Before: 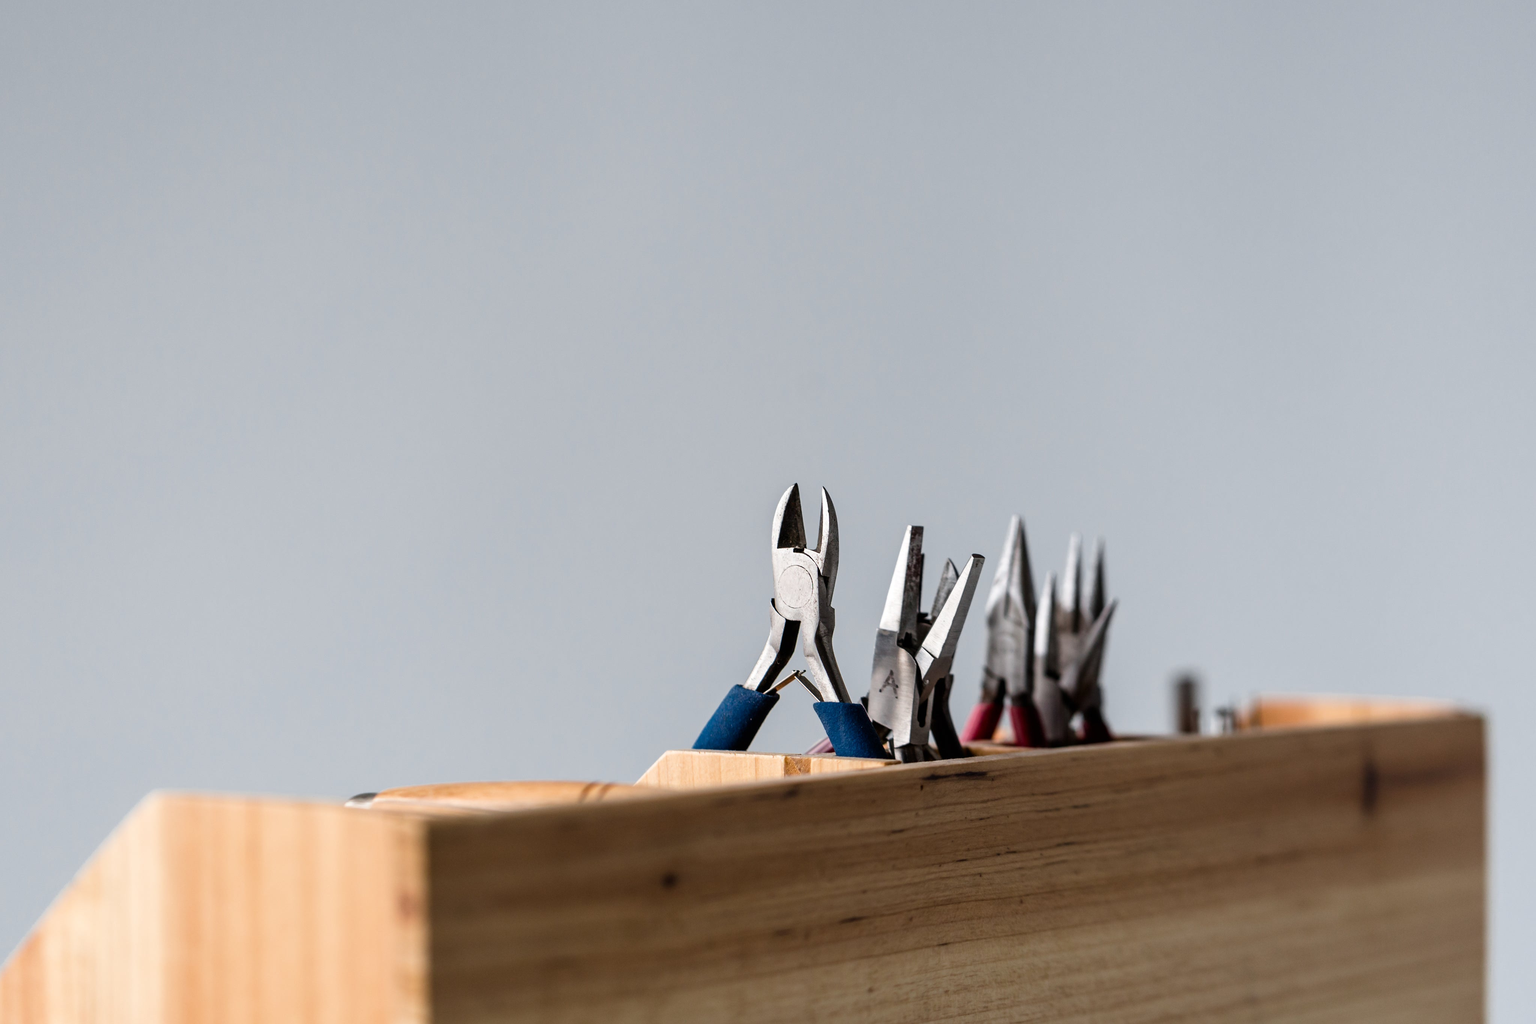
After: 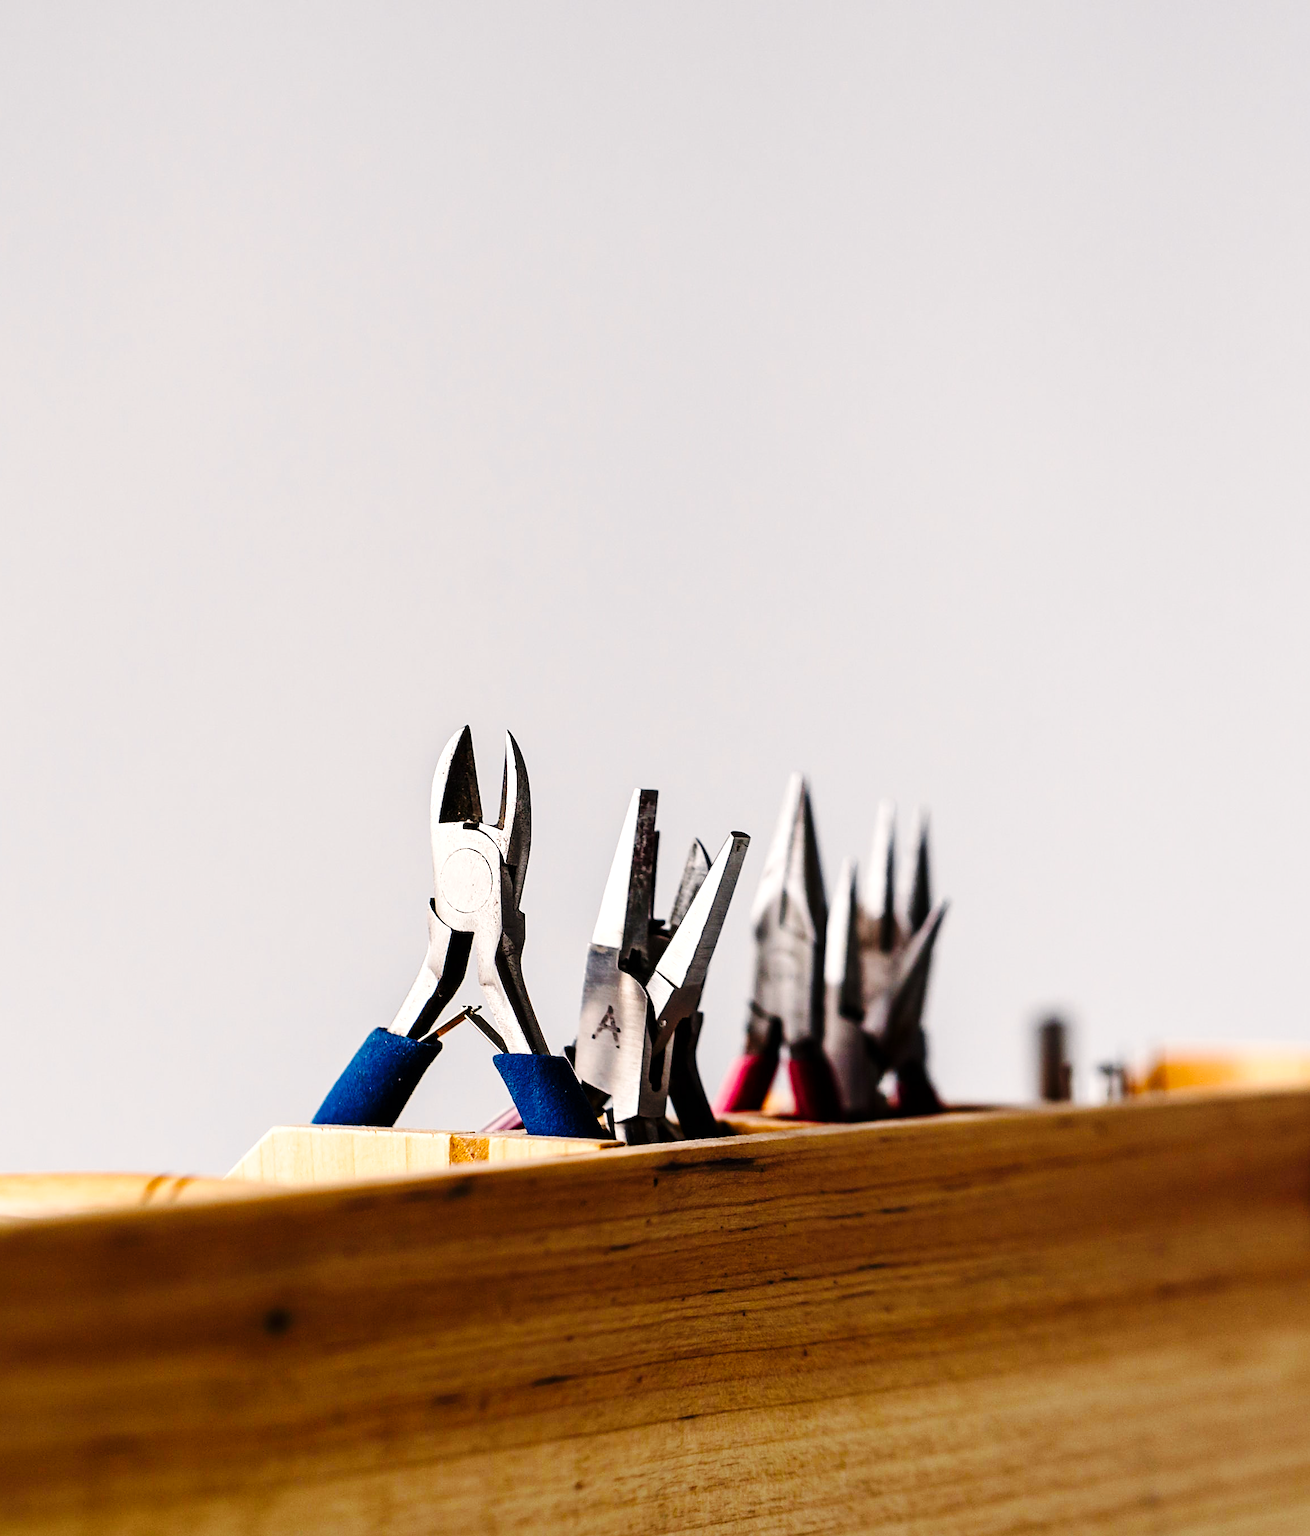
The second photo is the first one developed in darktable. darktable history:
contrast brightness saturation: saturation -0.056
crop: left 31.569%, top 0.001%, right 11.539%
base curve: curves: ch0 [(0, 0) (0.036, 0.025) (0.121, 0.166) (0.206, 0.329) (0.605, 0.79) (1, 1)], preserve colors none
color balance rgb: shadows lift › luminance -19.591%, highlights gain › chroma 3.181%, highlights gain › hue 56.44°, linear chroma grading › global chroma 14.999%, perceptual saturation grading › global saturation 20%, perceptual saturation grading › highlights -25.258%, perceptual saturation grading › shadows 24.473%, perceptual brilliance grading › highlights 9.626%, perceptual brilliance grading › mid-tones 4.698%
sharpen: on, module defaults
